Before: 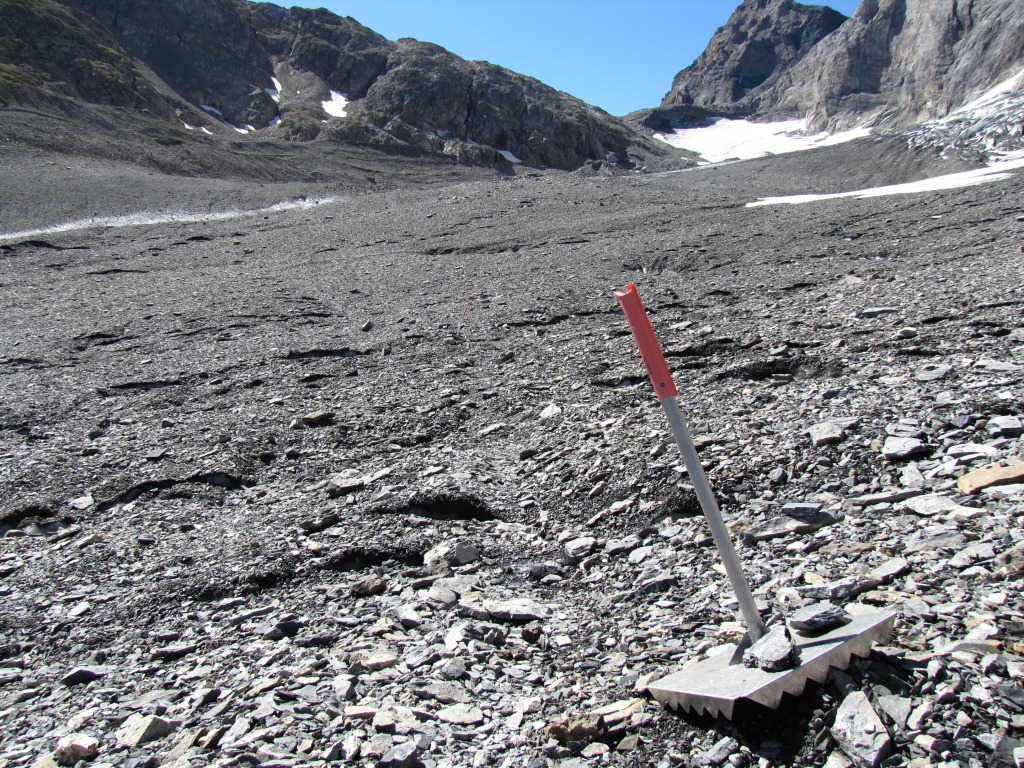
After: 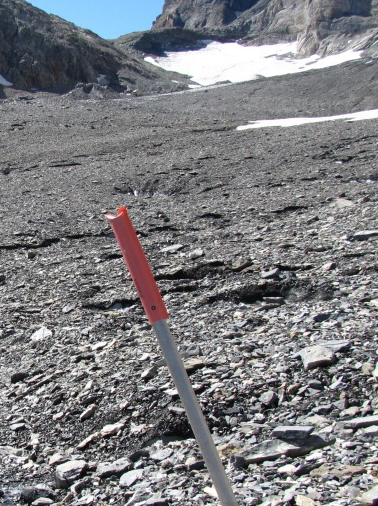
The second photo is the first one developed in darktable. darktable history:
crop and rotate: left 49.759%, top 10.133%, right 13.258%, bottom 23.938%
